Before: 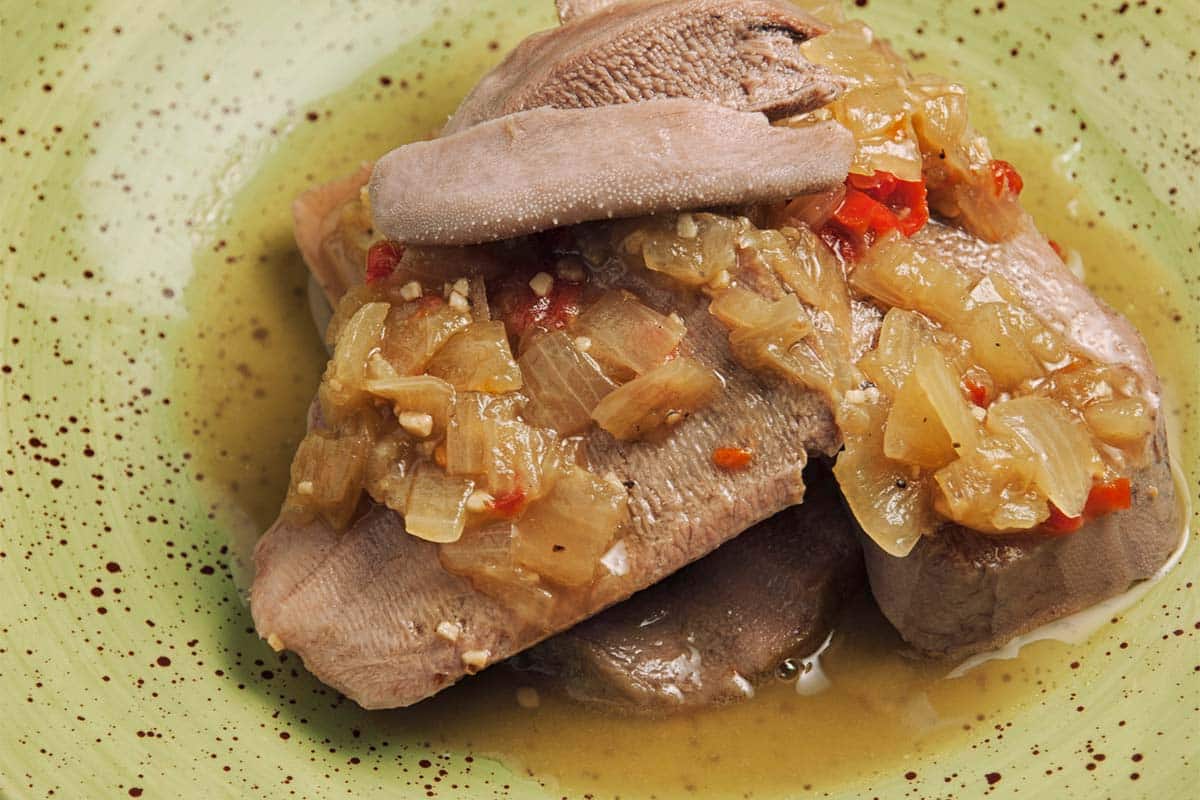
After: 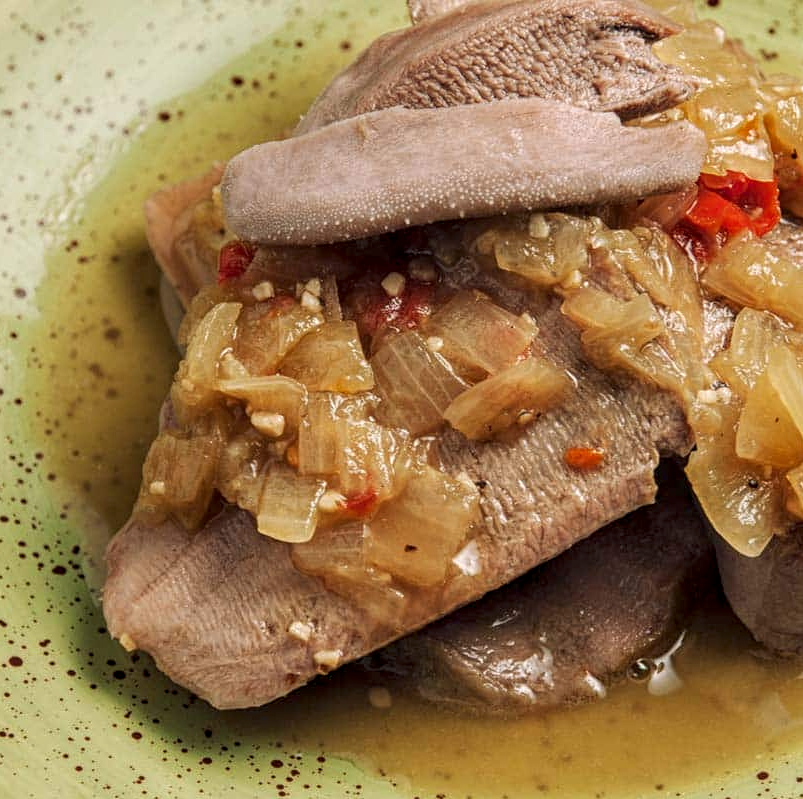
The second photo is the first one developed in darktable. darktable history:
crop and rotate: left 12.397%, right 20.686%
local contrast: detail 130%
